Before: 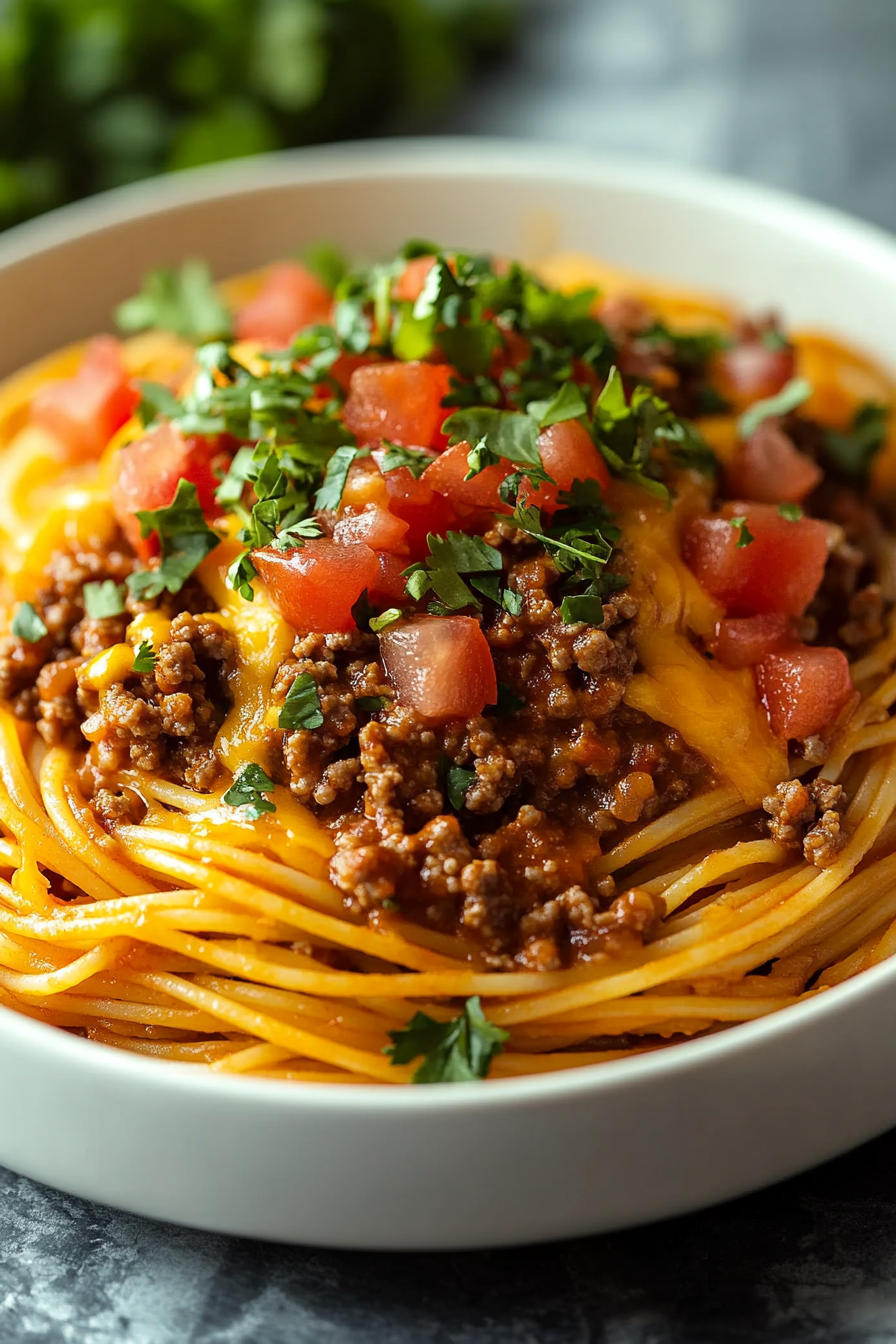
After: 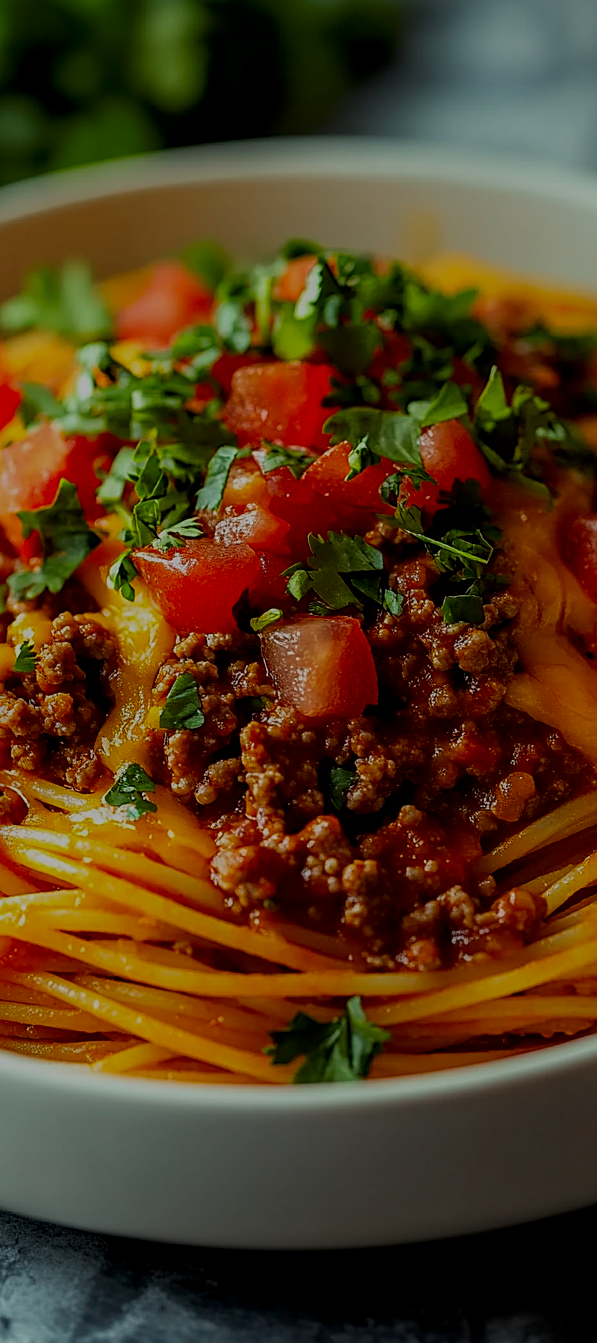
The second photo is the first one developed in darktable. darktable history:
local contrast: on, module defaults
crop and rotate: left 13.342%, right 19.991%
contrast brightness saturation: saturation 0.5
exposure: exposure -1.468 EV, compensate highlight preservation false
sharpen: on, module defaults
